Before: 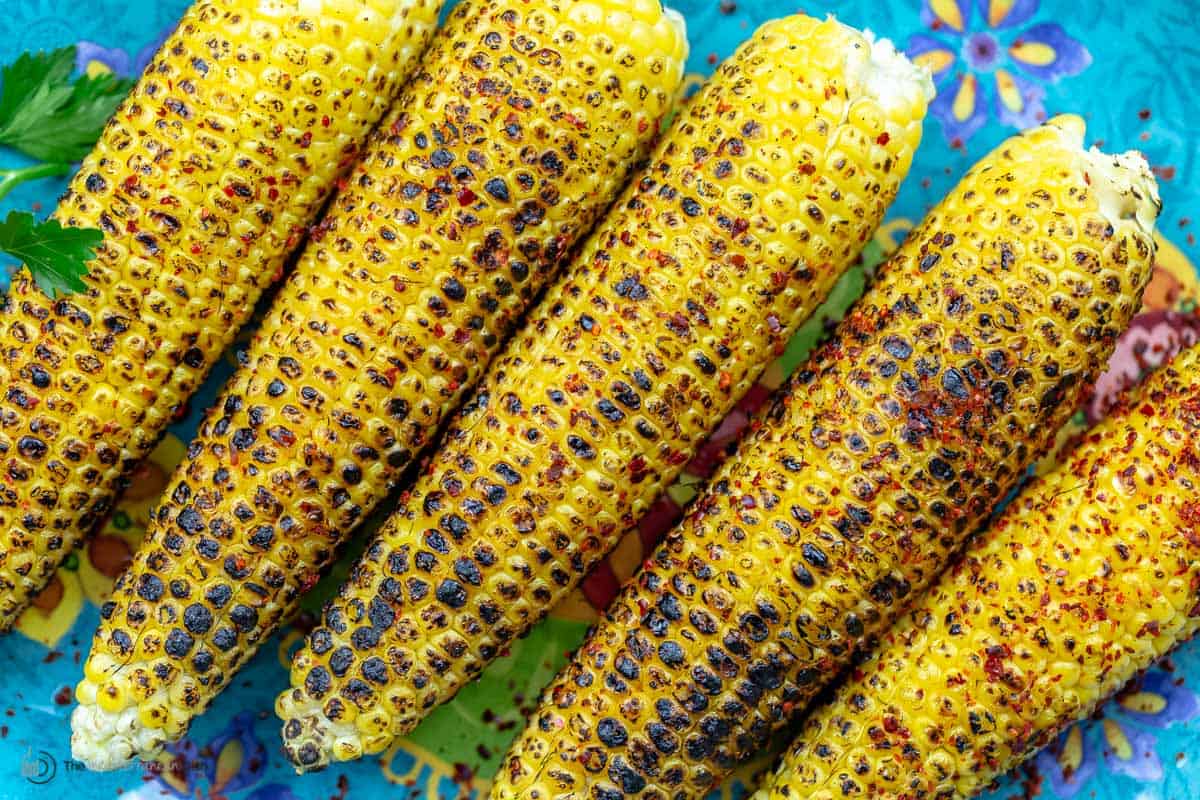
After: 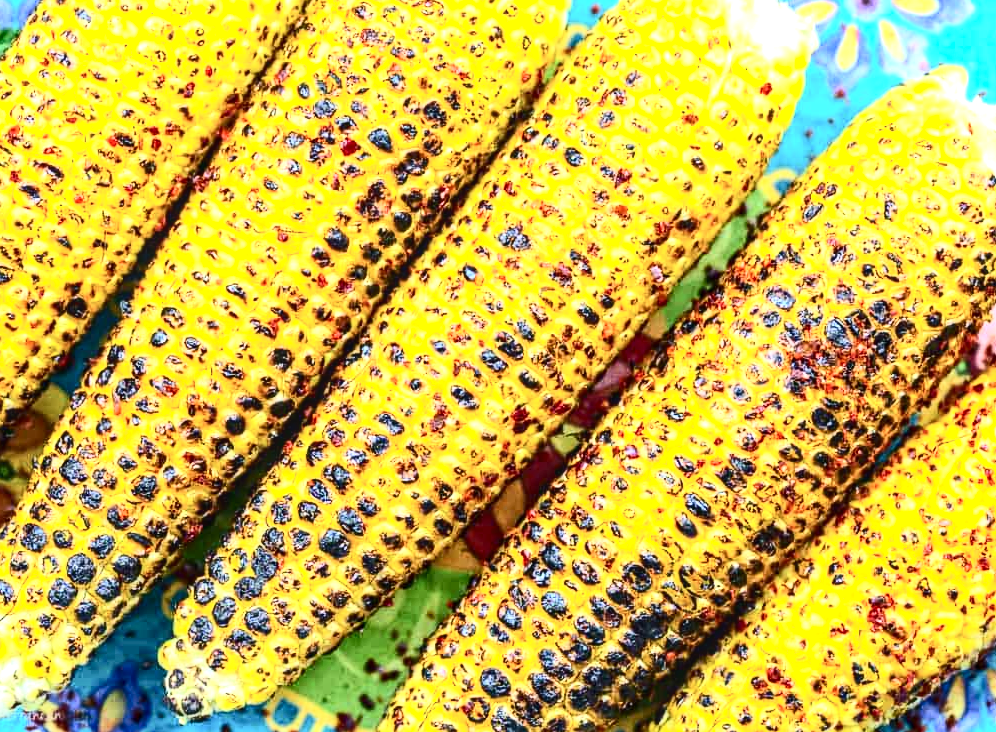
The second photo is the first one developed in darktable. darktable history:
exposure: black level correction 0, exposure 1 EV, compensate exposure bias true, compensate highlight preservation false
crop: left 9.777%, top 6.275%, right 7.194%, bottom 2.183%
contrast brightness saturation: contrast 0.37, brightness 0.104
local contrast: on, module defaults
